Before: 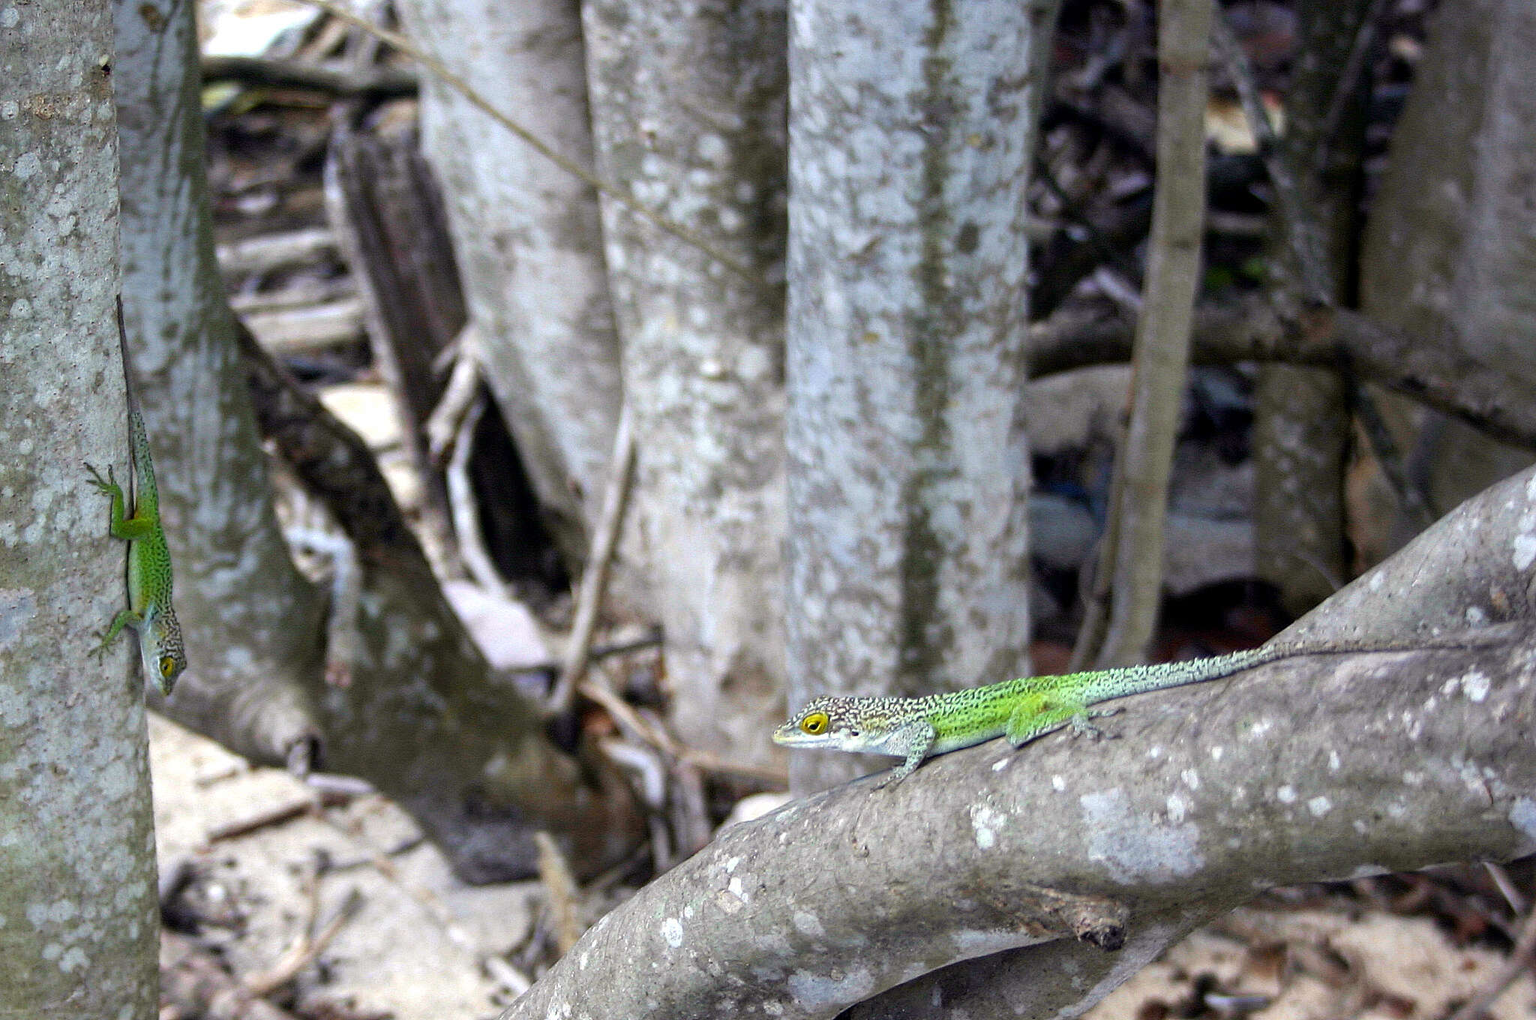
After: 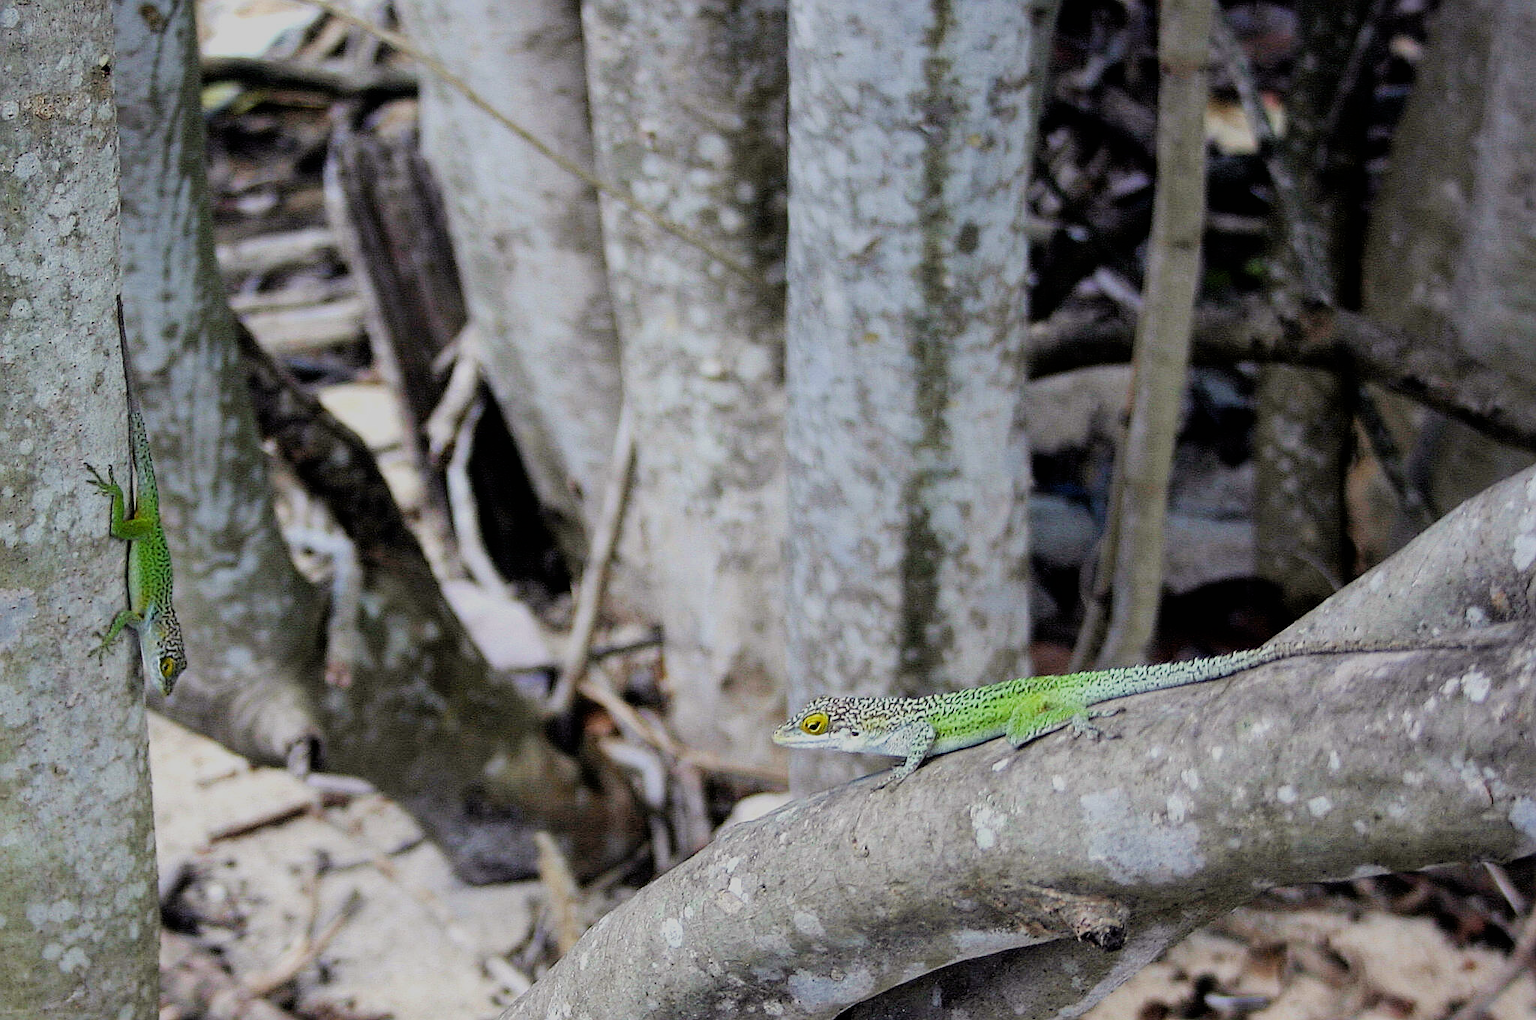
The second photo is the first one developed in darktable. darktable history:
filmic rgb: black relative exposure -7.13 EV, white relative exposure 5.39 EV, threshold 5.95 EV, hardness 3.02, enable highlight reconstruction true
sharpen: on, module defaults
shadows and highlights: shadows 25.77, highlights -23.54, shadows color adjustment 97.98%, highlights color adjustment 58.46%
